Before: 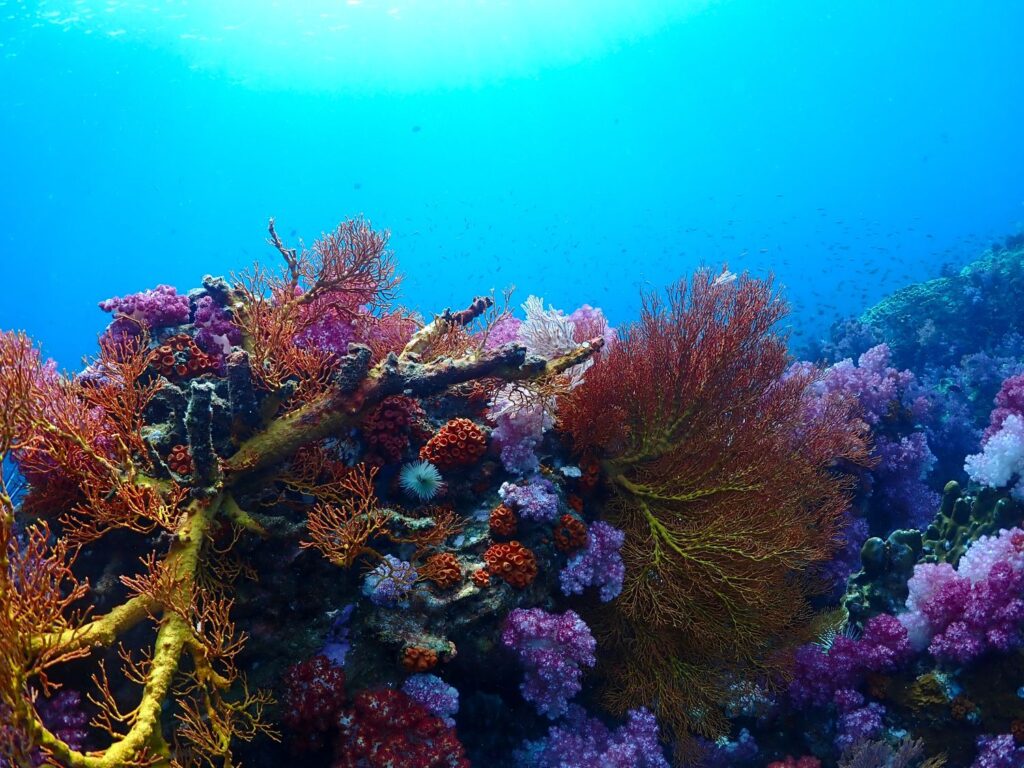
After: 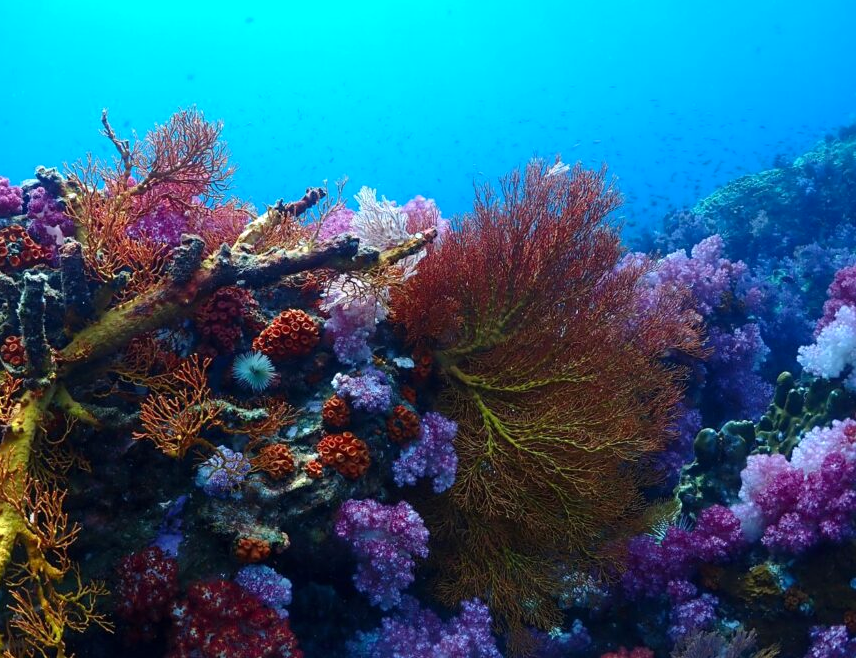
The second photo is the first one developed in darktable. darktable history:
crop: left 16.315%, top 14.246%
levels: levels [0, 0.474, 0.947]
